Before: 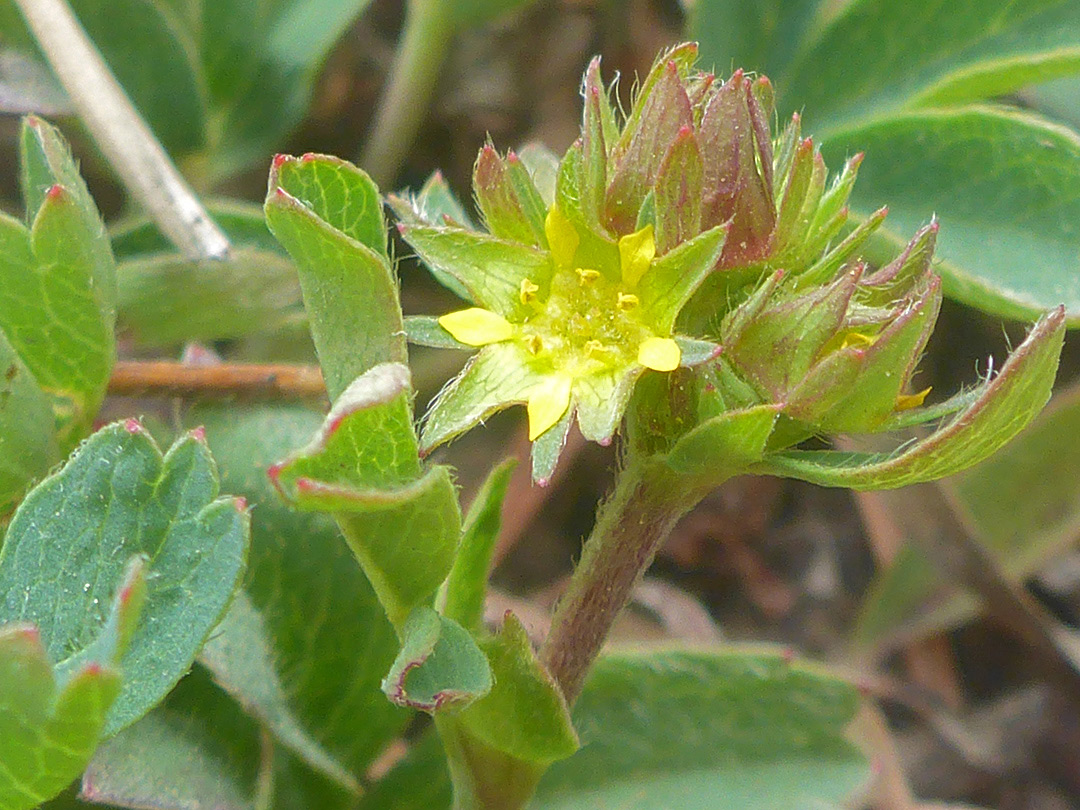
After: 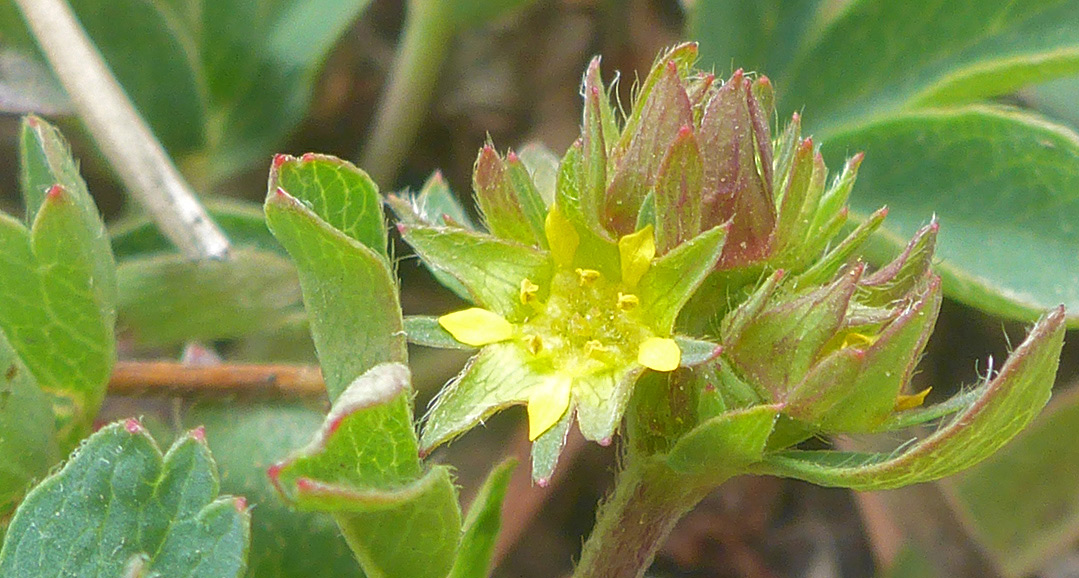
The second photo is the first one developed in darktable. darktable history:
crop: bottom 28.576%
tone curve: color space Lab, linked channels, preserve colors none
